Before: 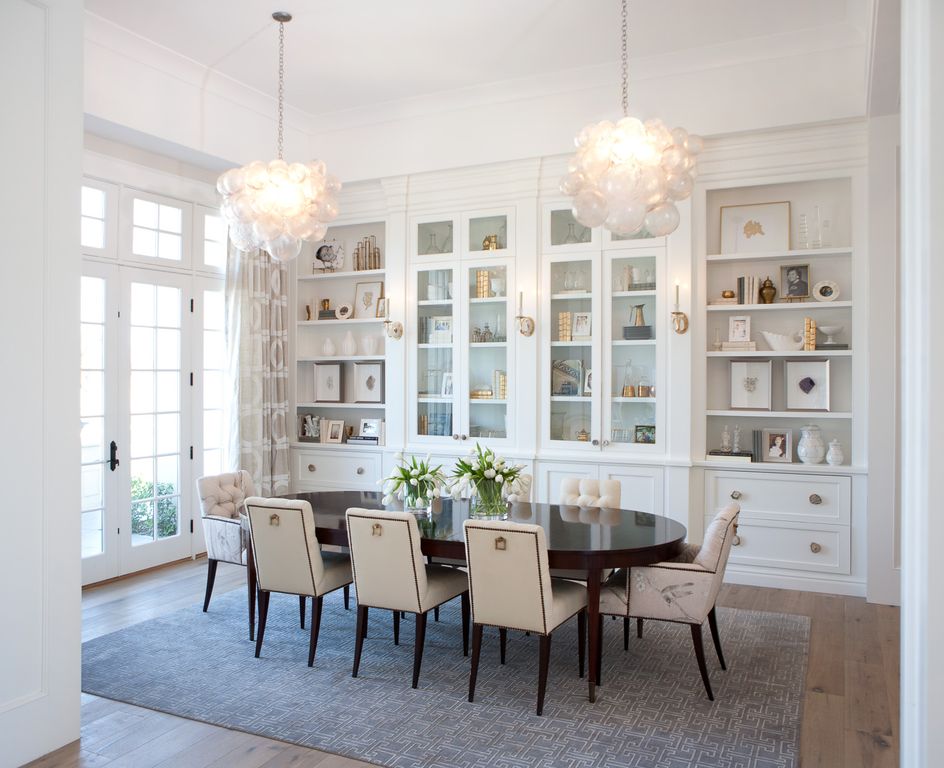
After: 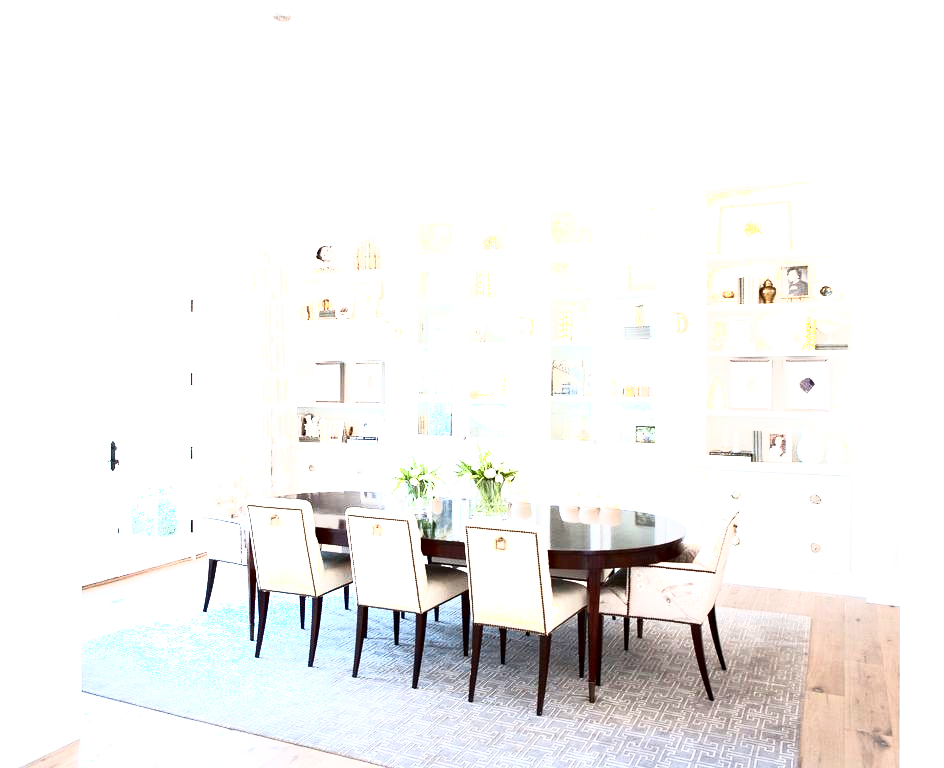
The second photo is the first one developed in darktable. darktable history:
exposure: black level correction 0.001, exposure 1.801 EV, compensate highlight preservation false
shadows and highlights: shadows -62.52, white point adjustment -5.28, highlights 61.87
